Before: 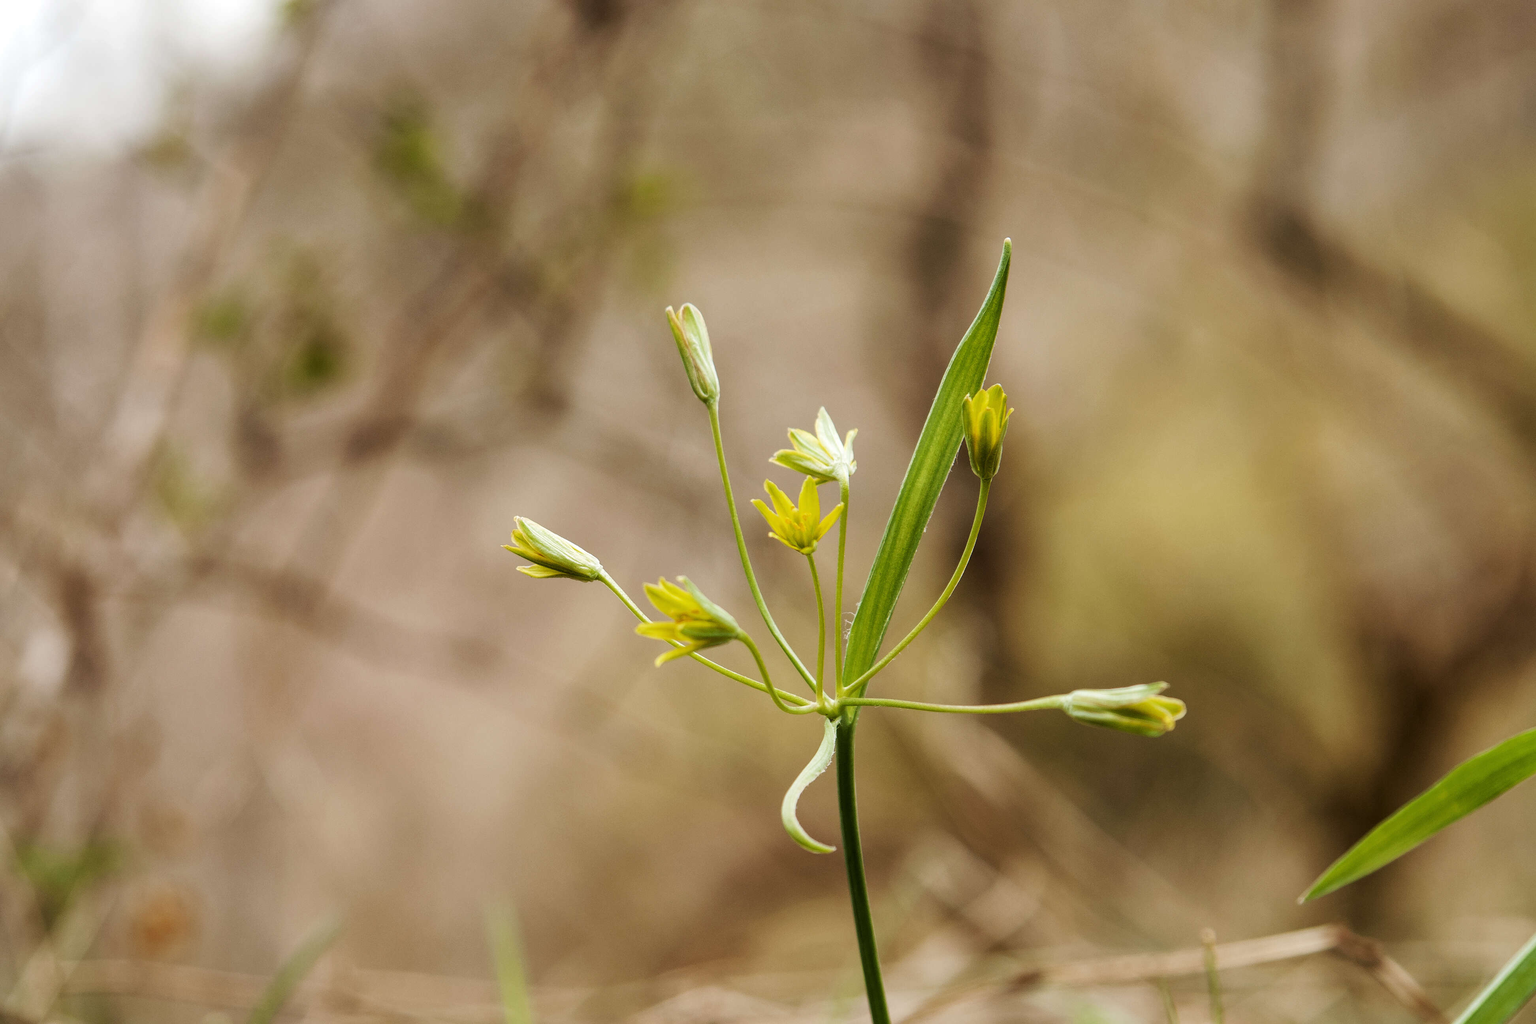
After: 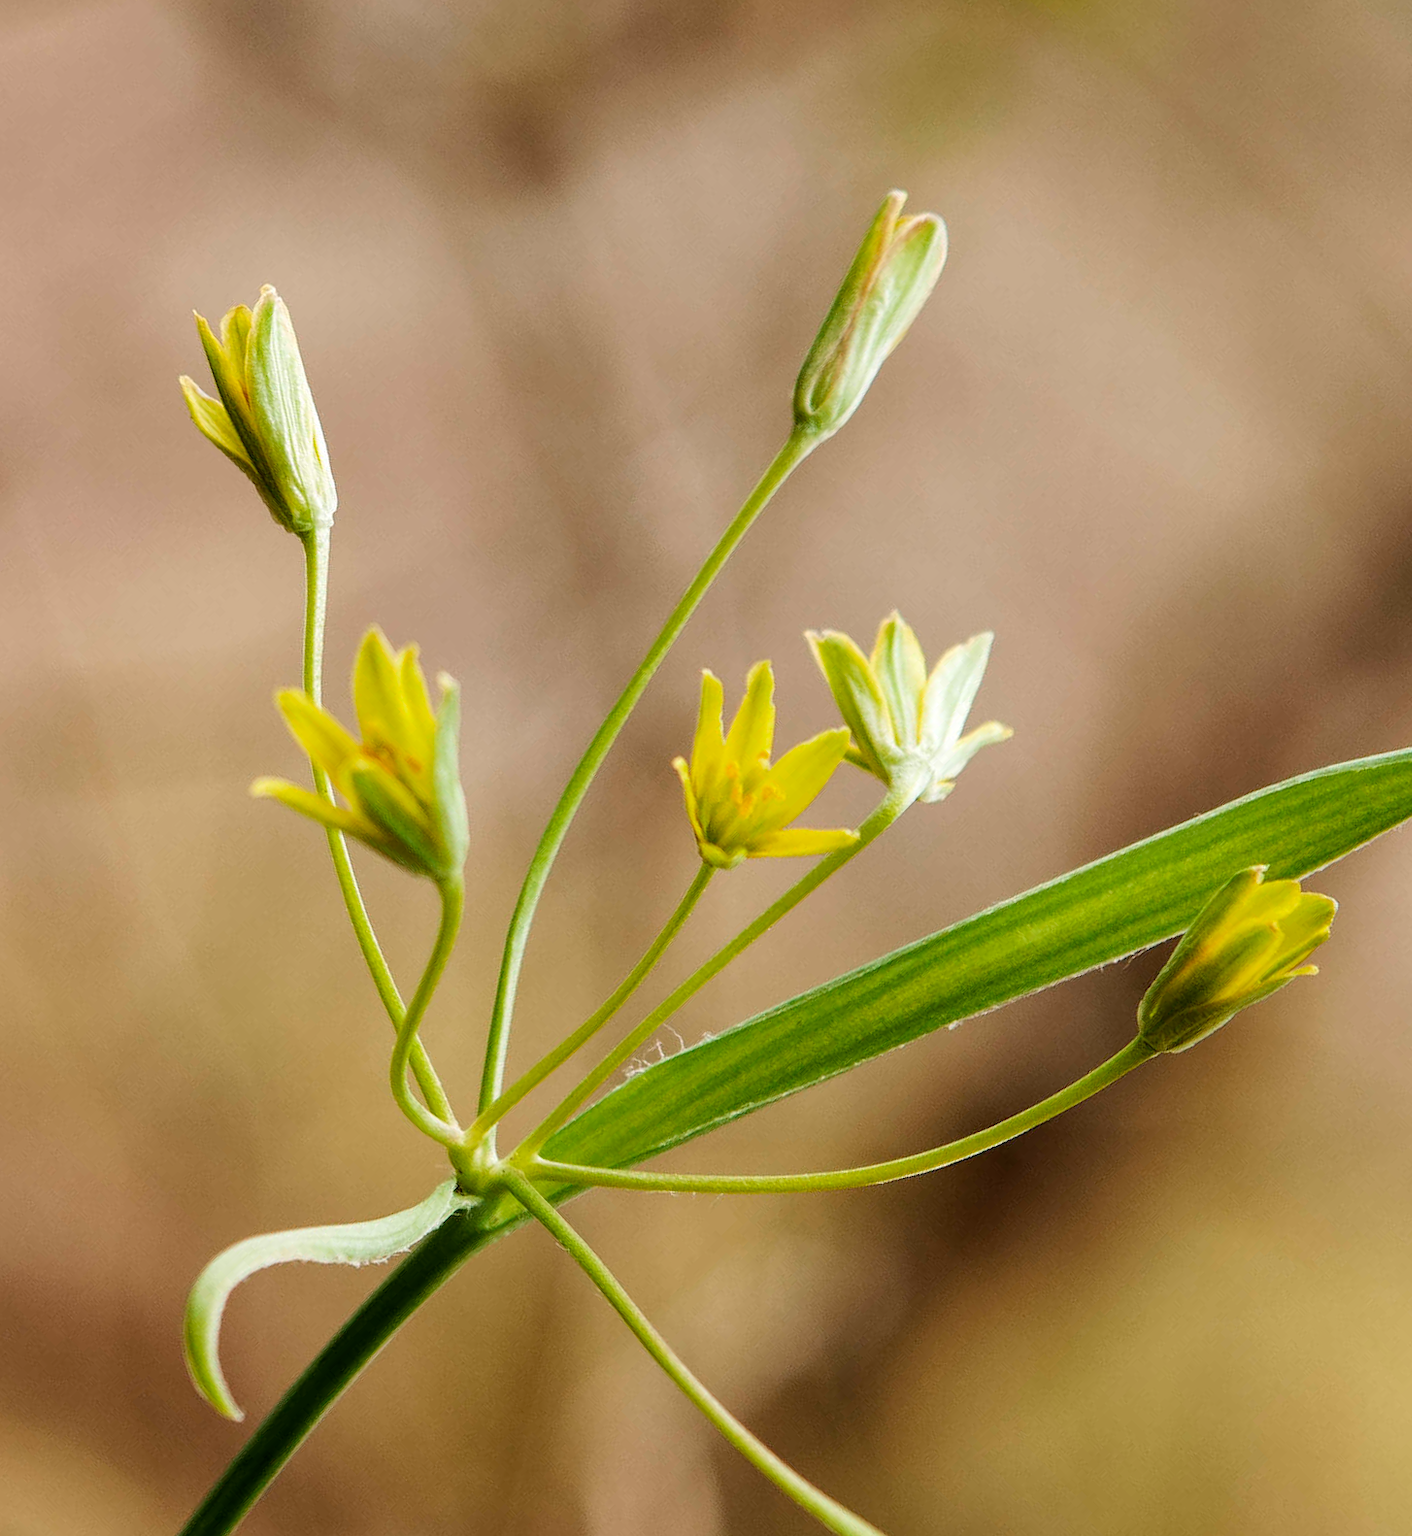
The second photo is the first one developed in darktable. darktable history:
crop and rotate: angle -45.4°, top 16.385%, right 0.844%, bottom 11.748%
